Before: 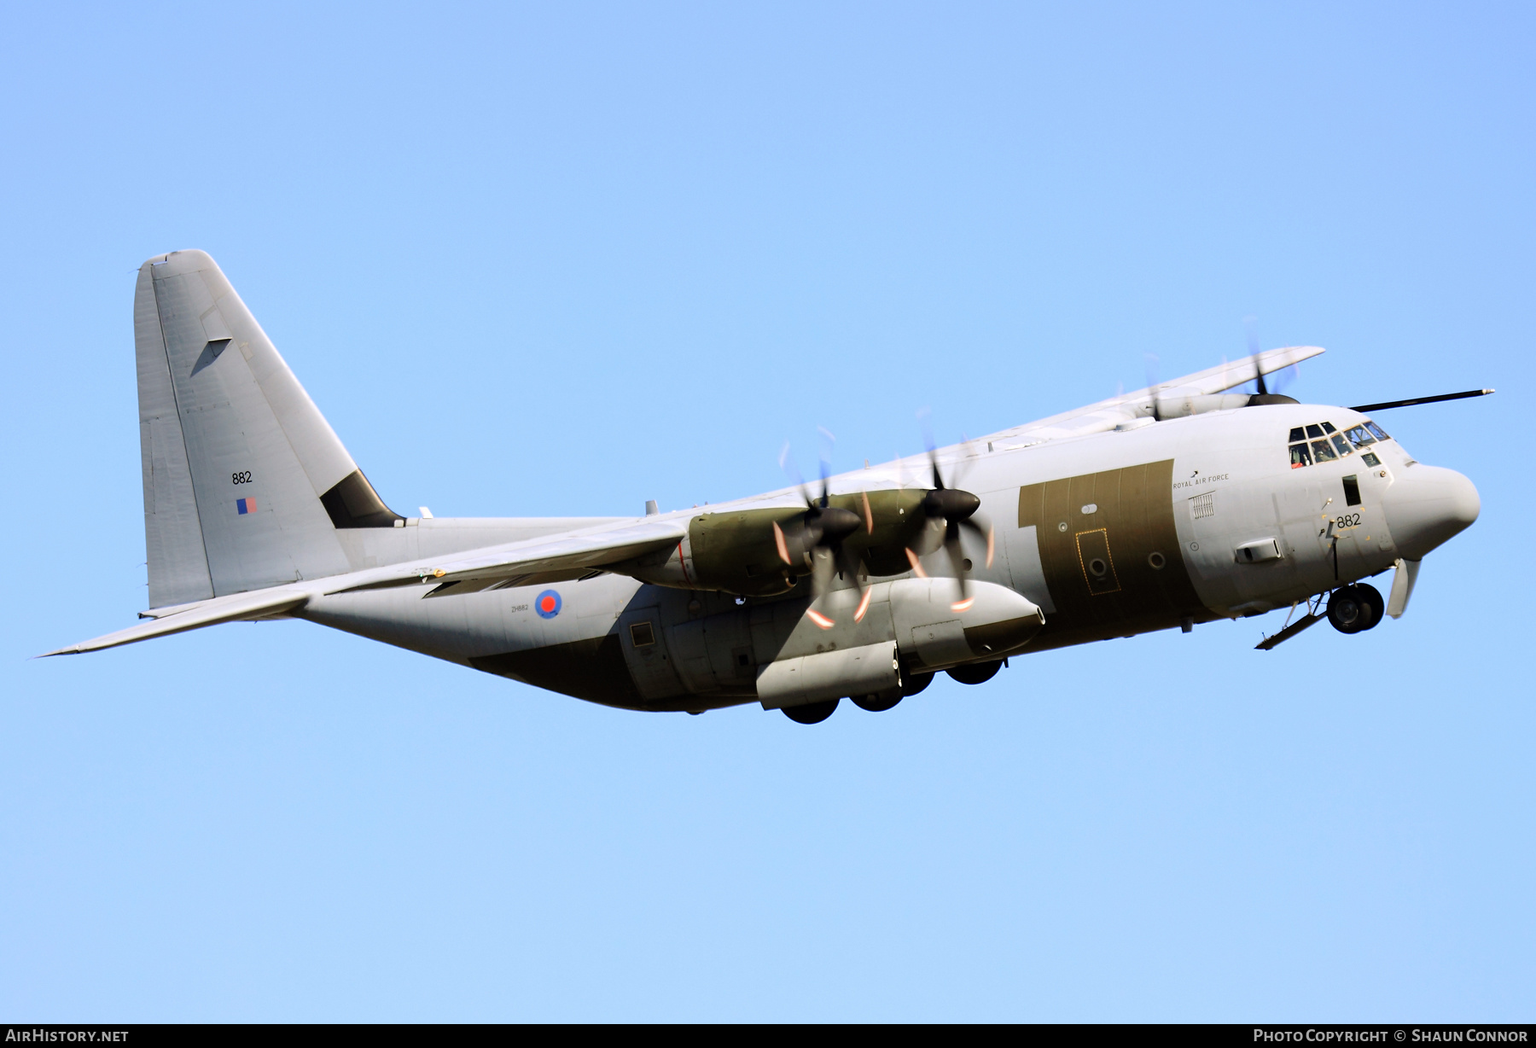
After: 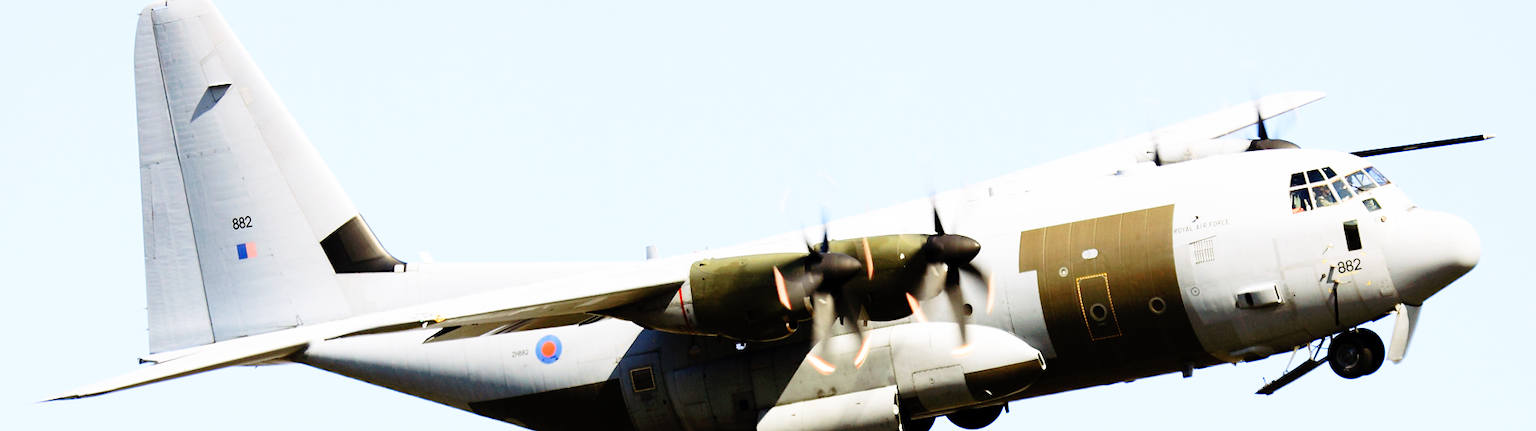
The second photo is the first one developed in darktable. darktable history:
crop and rotate: top 24.423%, bottom 34.414%
base curve: curves: ch0 [(0, 0) (0.012, 0.01) (0.073, 0.168) (0.31, 0.711) (0.645, 0.957) (1, 1)], preserve colors none
